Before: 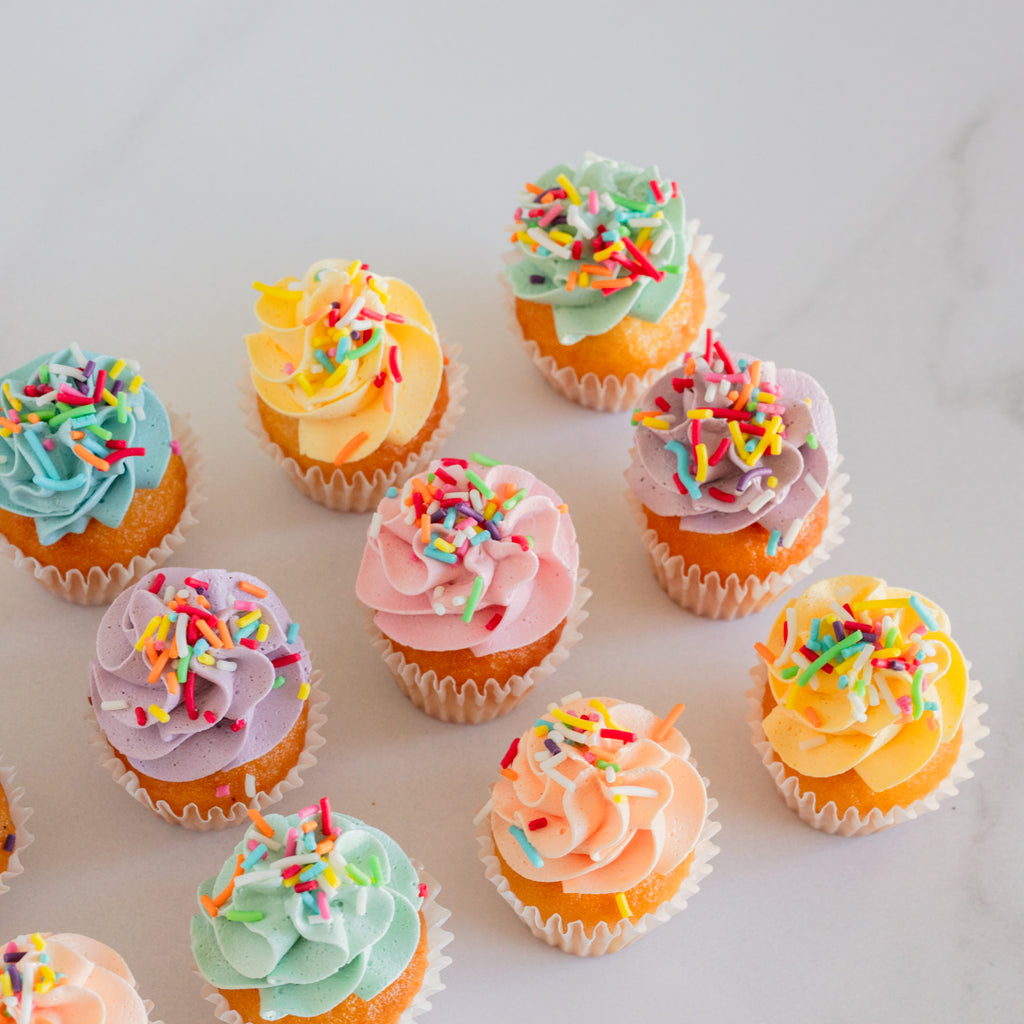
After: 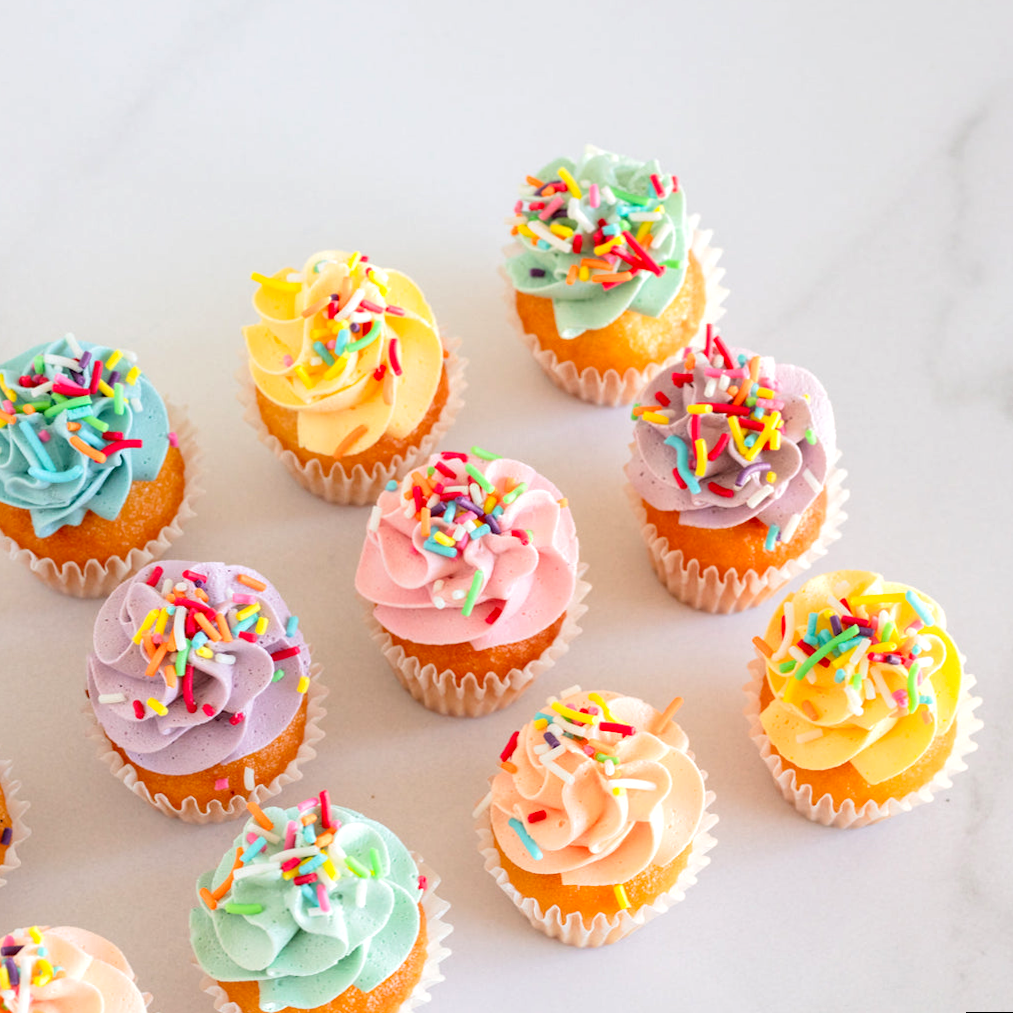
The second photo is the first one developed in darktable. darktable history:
rotate and perspective: rotation 0.174°, lens shift (vertical) 0.013, lens shift (horizontal) 0.019, shear 0.001, automatic cropping original format, crop left 0.007, crop right 0.991, crop top 0.016, crop bottom 0.997
exposure: black level correction 0.005, exposure 0.417 EV, compensate highlight preservation false
